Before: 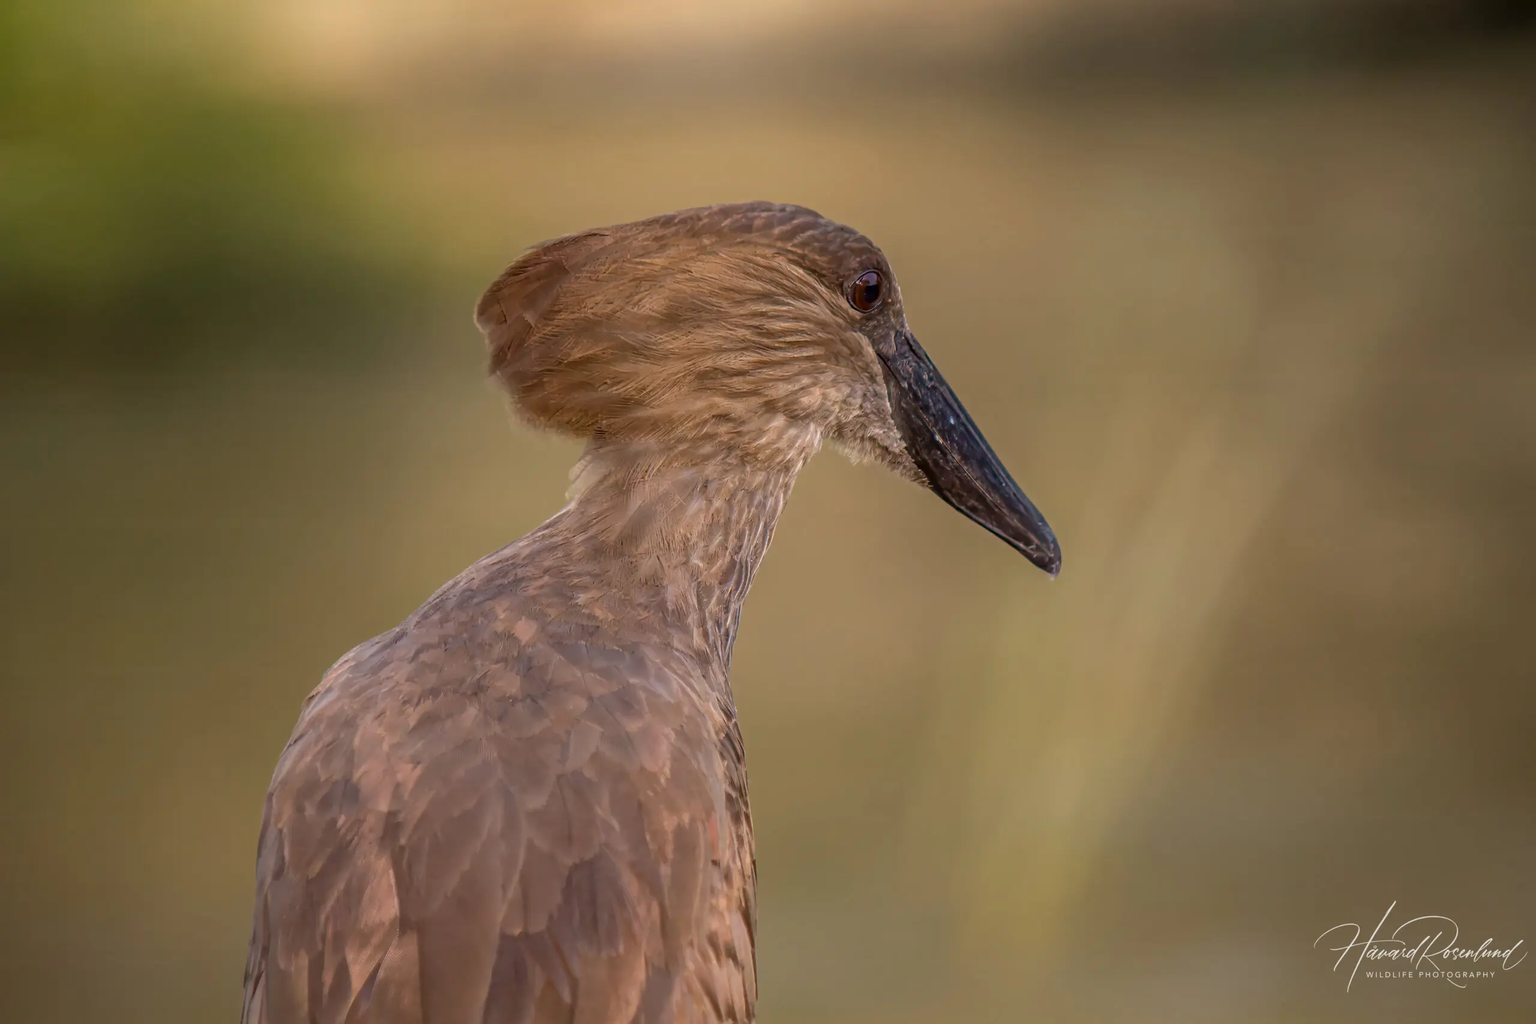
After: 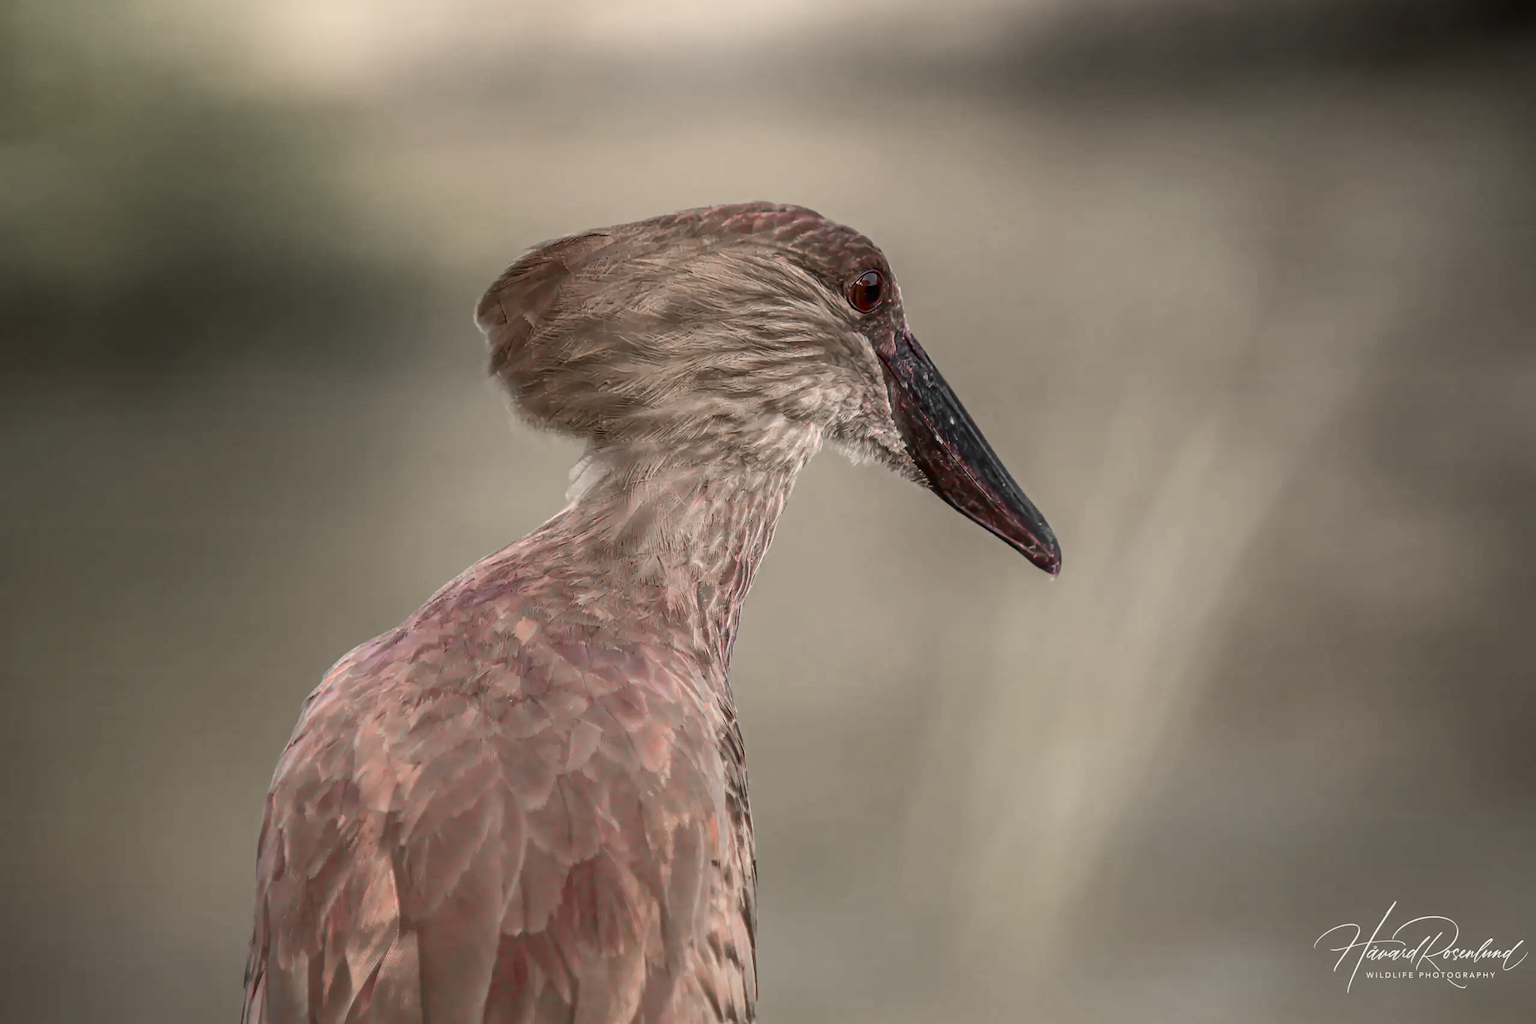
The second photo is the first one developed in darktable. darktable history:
contrast brightness saturation: contrast 0.24, brightness 0.09
color zones: curves: ch1 [(0, 0.831) (0.08, 0.771) (0.157, 0.268) (0.241, 0.207) (0.562, -0.005) (0.714, -0.013) (0.876, 0.01) (1, 0.831)]
